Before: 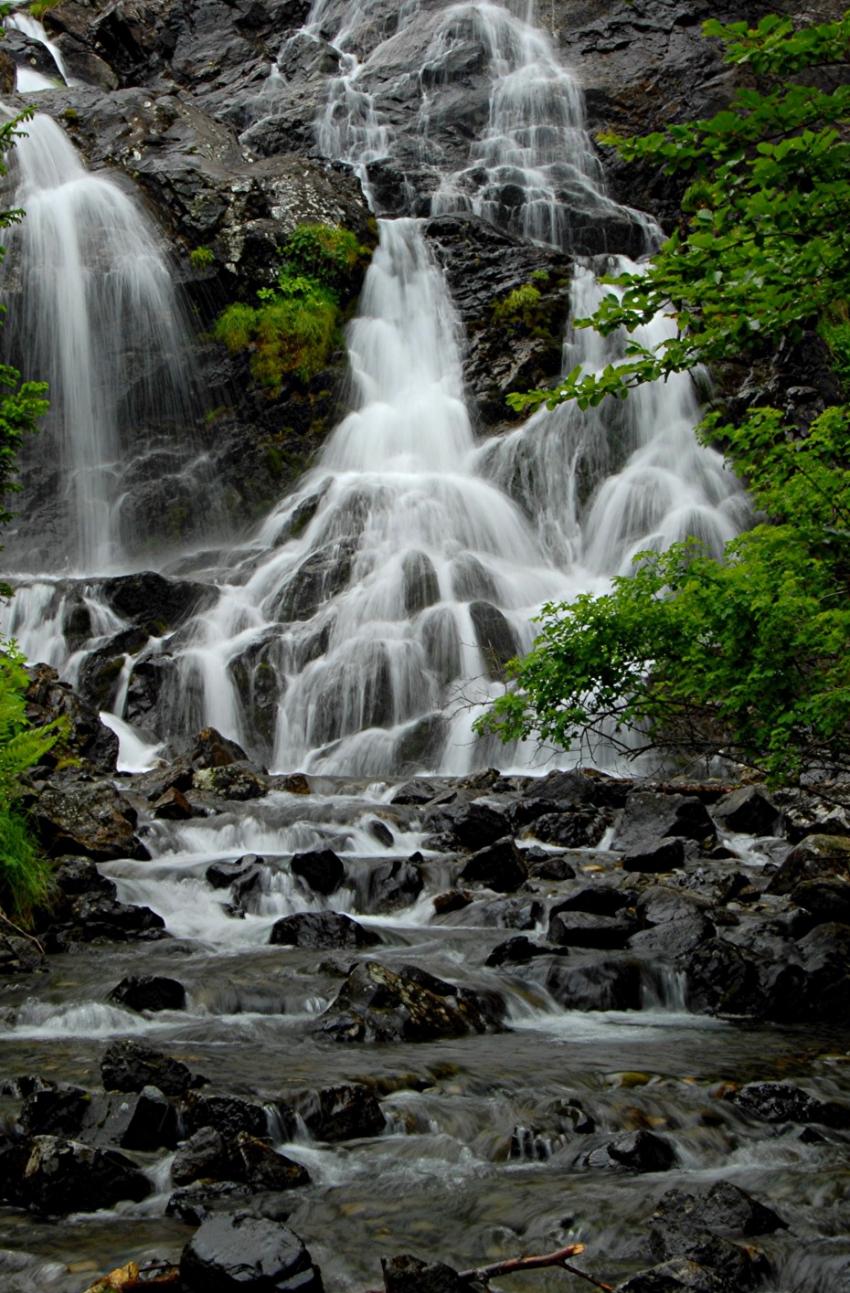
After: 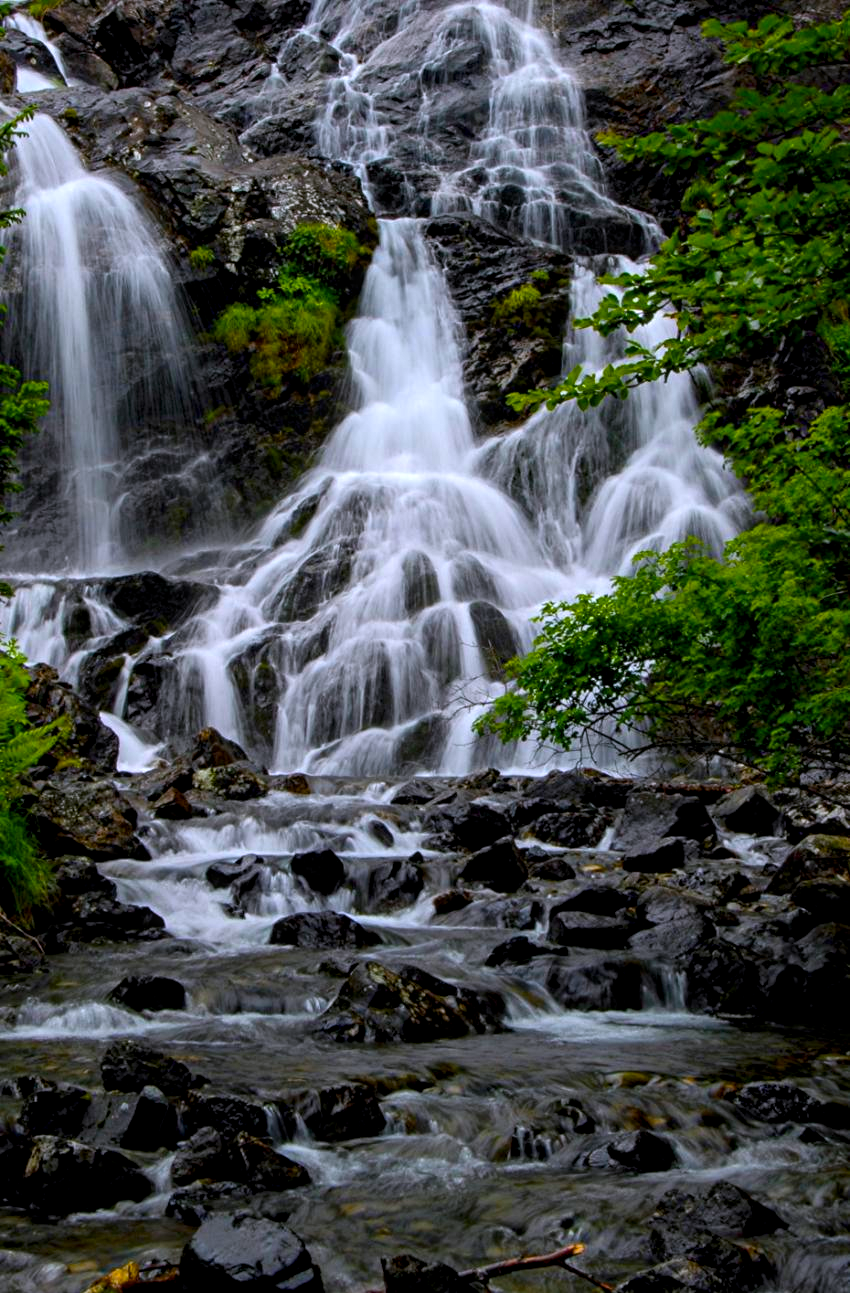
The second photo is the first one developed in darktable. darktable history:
exposure: black level correction 0.001, exposure 0.014 EV, compensate highlight preservation false
color balance rgb: perceptual saturation grading › global saturation 40%, global vibrance 15%
local contrast: on, module defaults
contrast brightness saturation: contrast 0.03, brightness -0.04
white balance: red 1.004, blue 1.096
tone equalizer: on, module defaults
